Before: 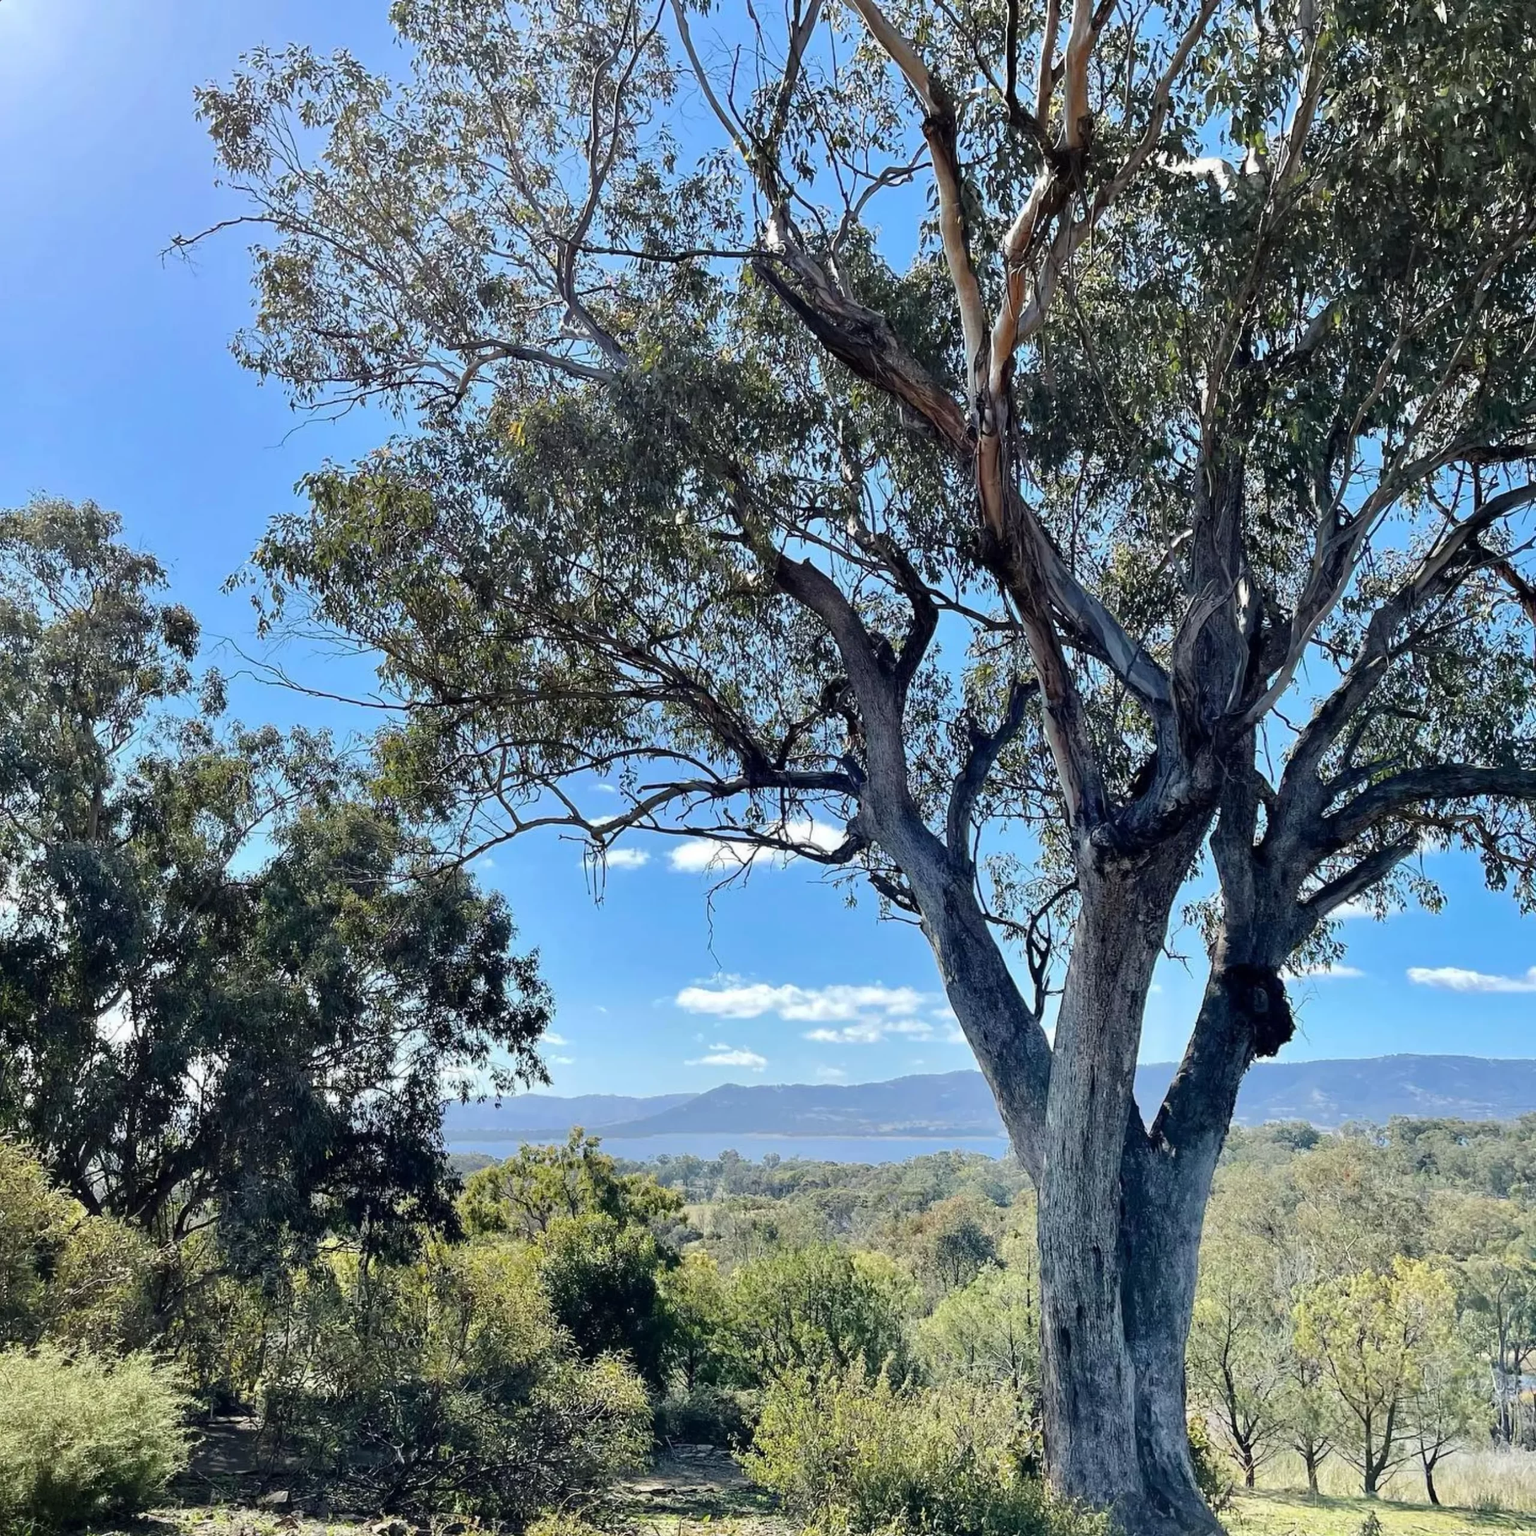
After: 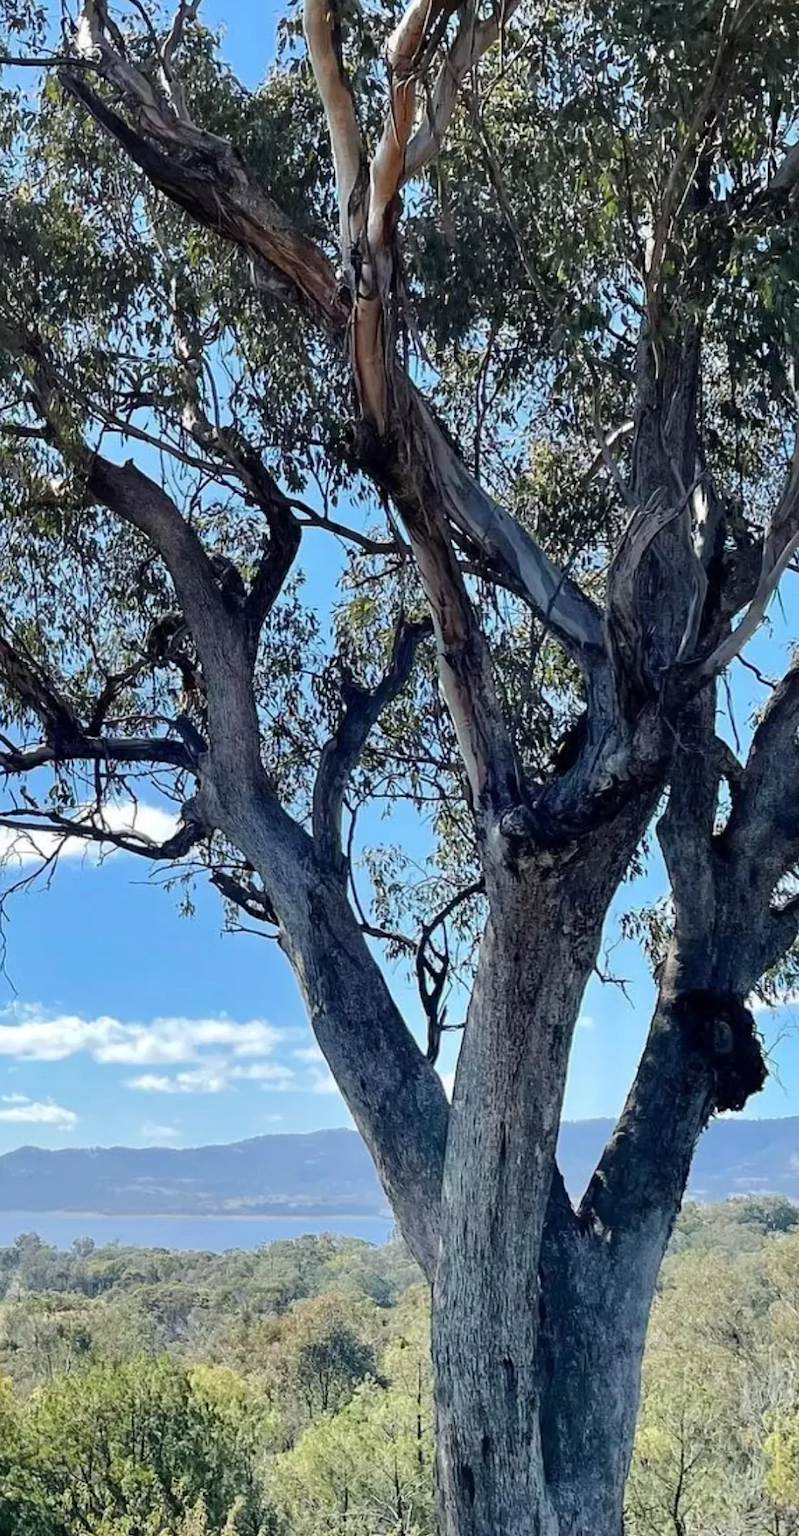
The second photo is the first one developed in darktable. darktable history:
crop: left 46.11%, top 13.515%, right 14.055%, bottom 9.963%
tone equalizer: edges refinement/feathering 500, mask exposure compensation -1.57 EV, preserve details no
